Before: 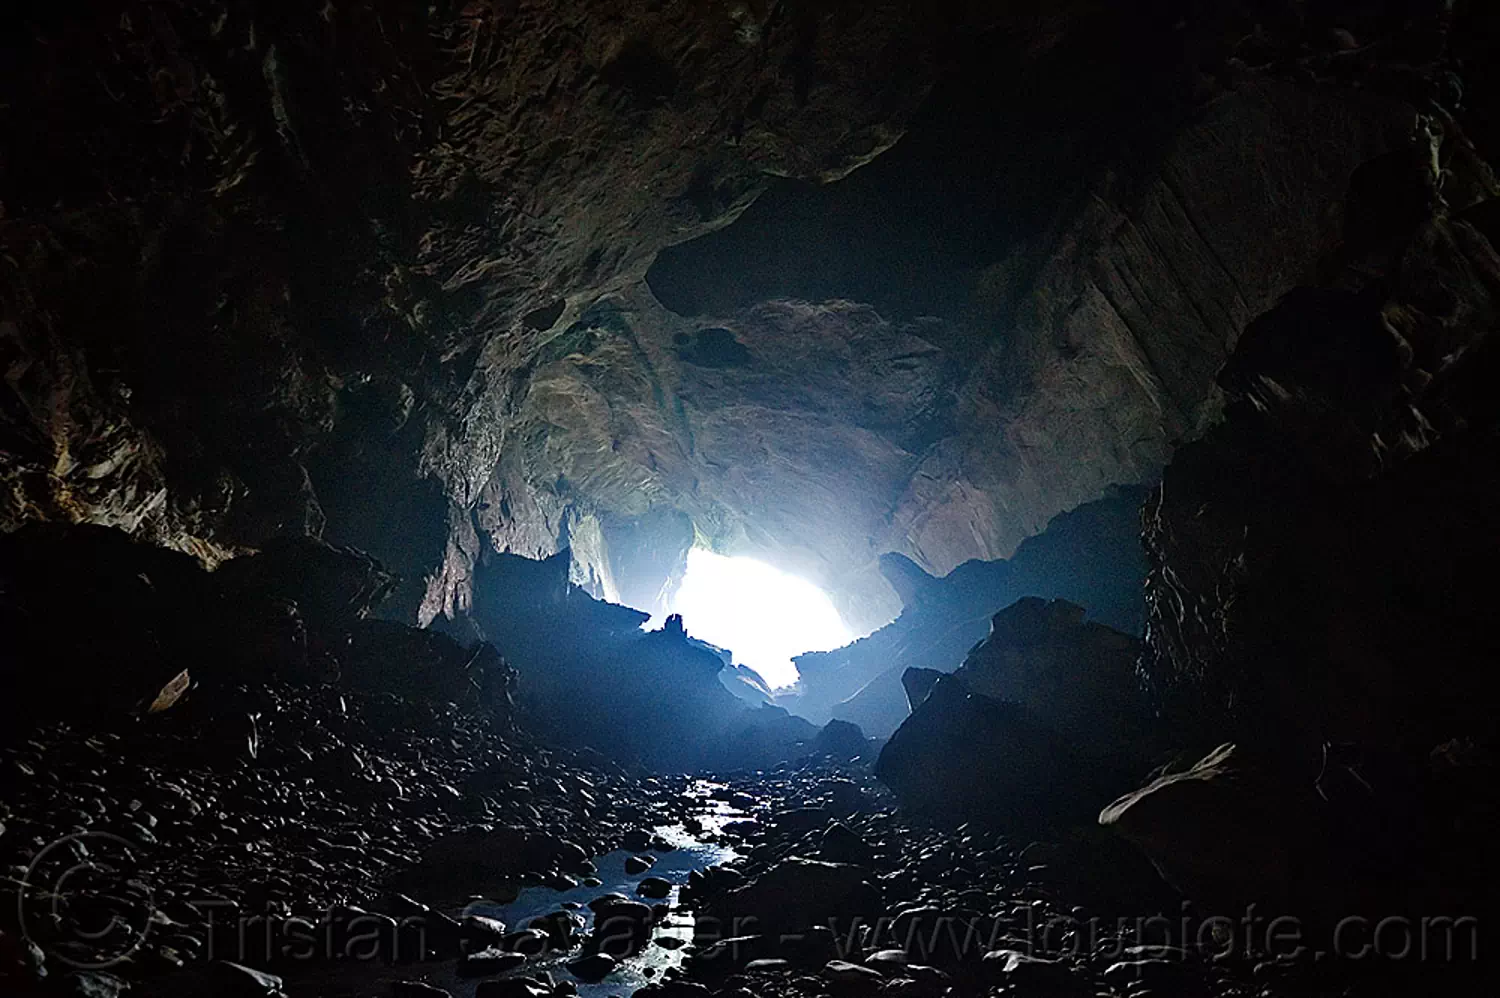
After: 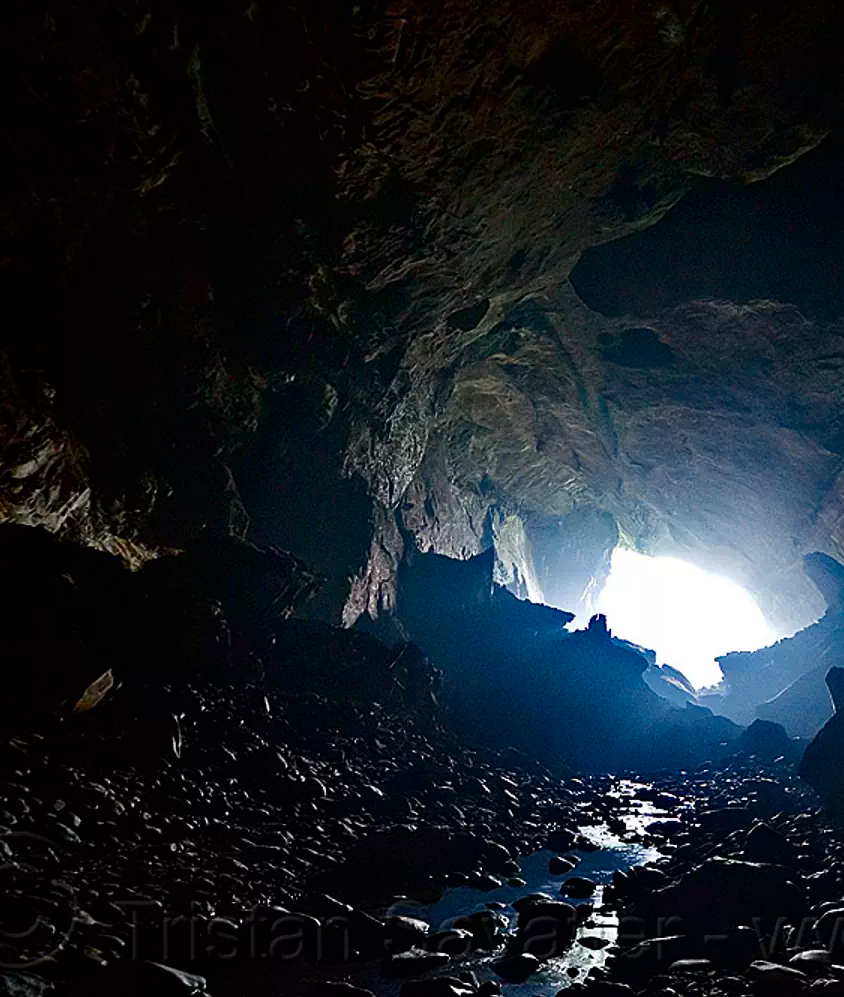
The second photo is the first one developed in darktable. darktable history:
crop: left 5.114%, right 38.589%
contrast brightness saturation: contrast 0.07, brightness -0.14, saturation 0.11
